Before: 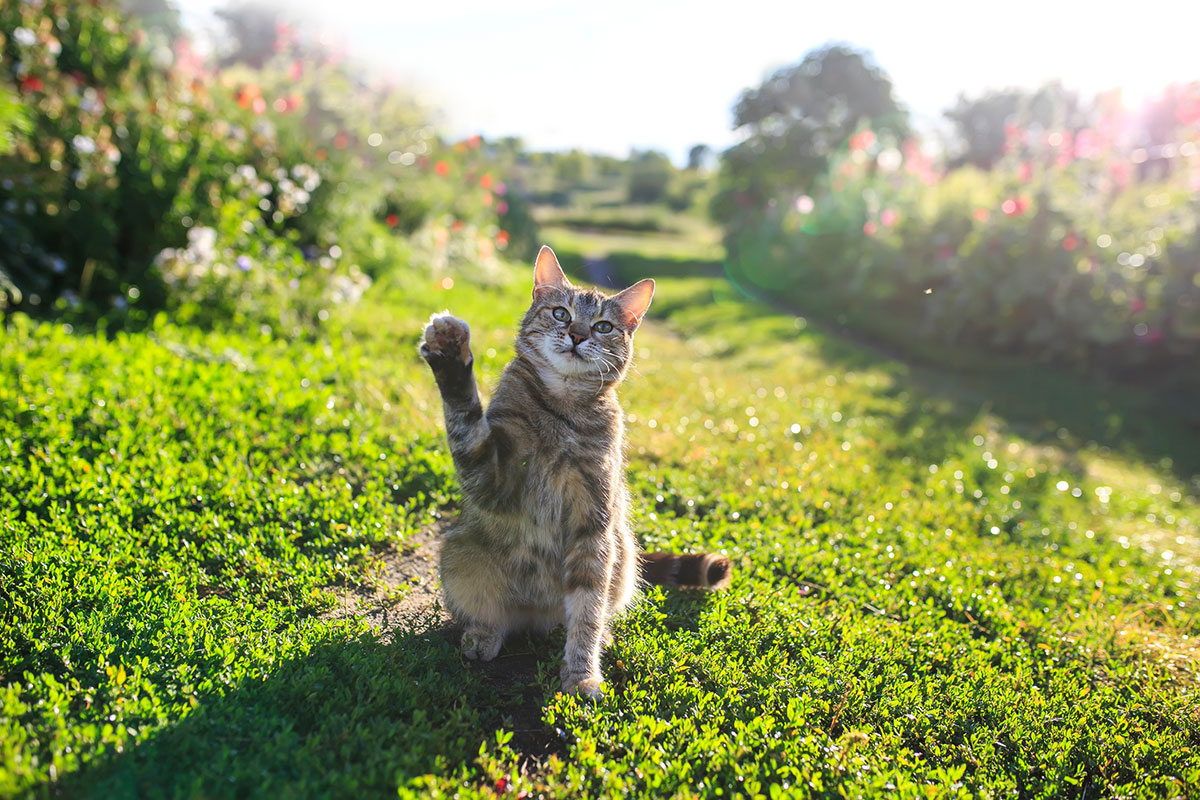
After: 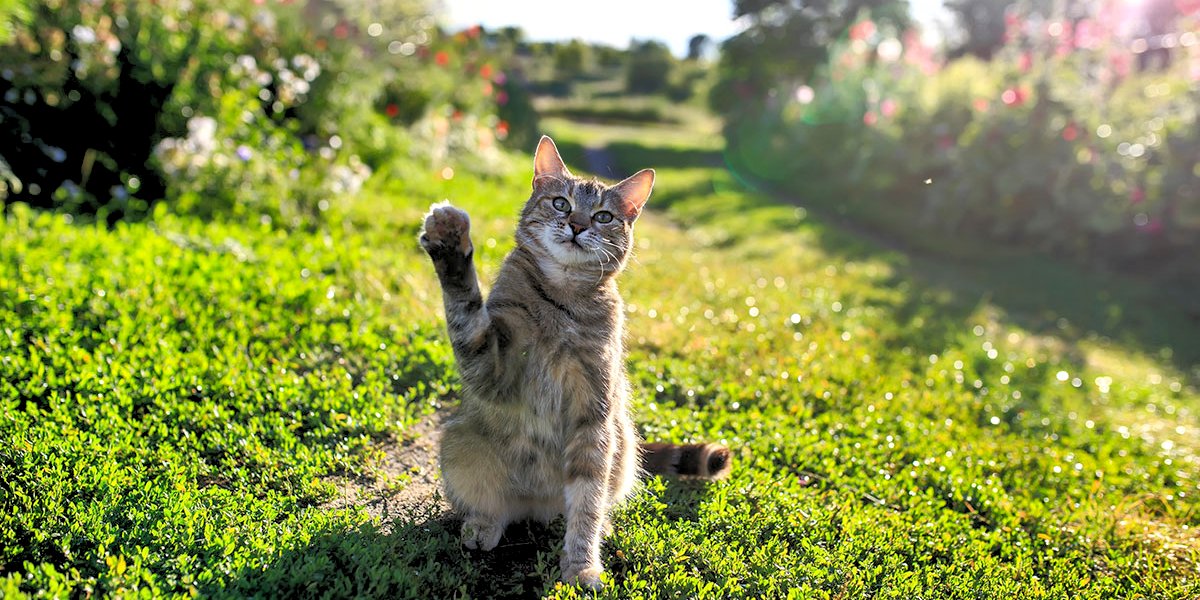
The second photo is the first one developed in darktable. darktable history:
crop: top 13.819%, bottom 11.169%
rgb levels: levels [[0.029, 0.461, 0.922], [0, 0.5, 1], [0, 0.5, 1]]
shadows and highlights: radius 108.52, shadows 44.07, highlights -67.8, low approximation 0.01, soften with gaussian
rgb curve: curves: ch0 [(0, 0) (0.053, 0.068) (0.122, 0.128) (1, 1)]
